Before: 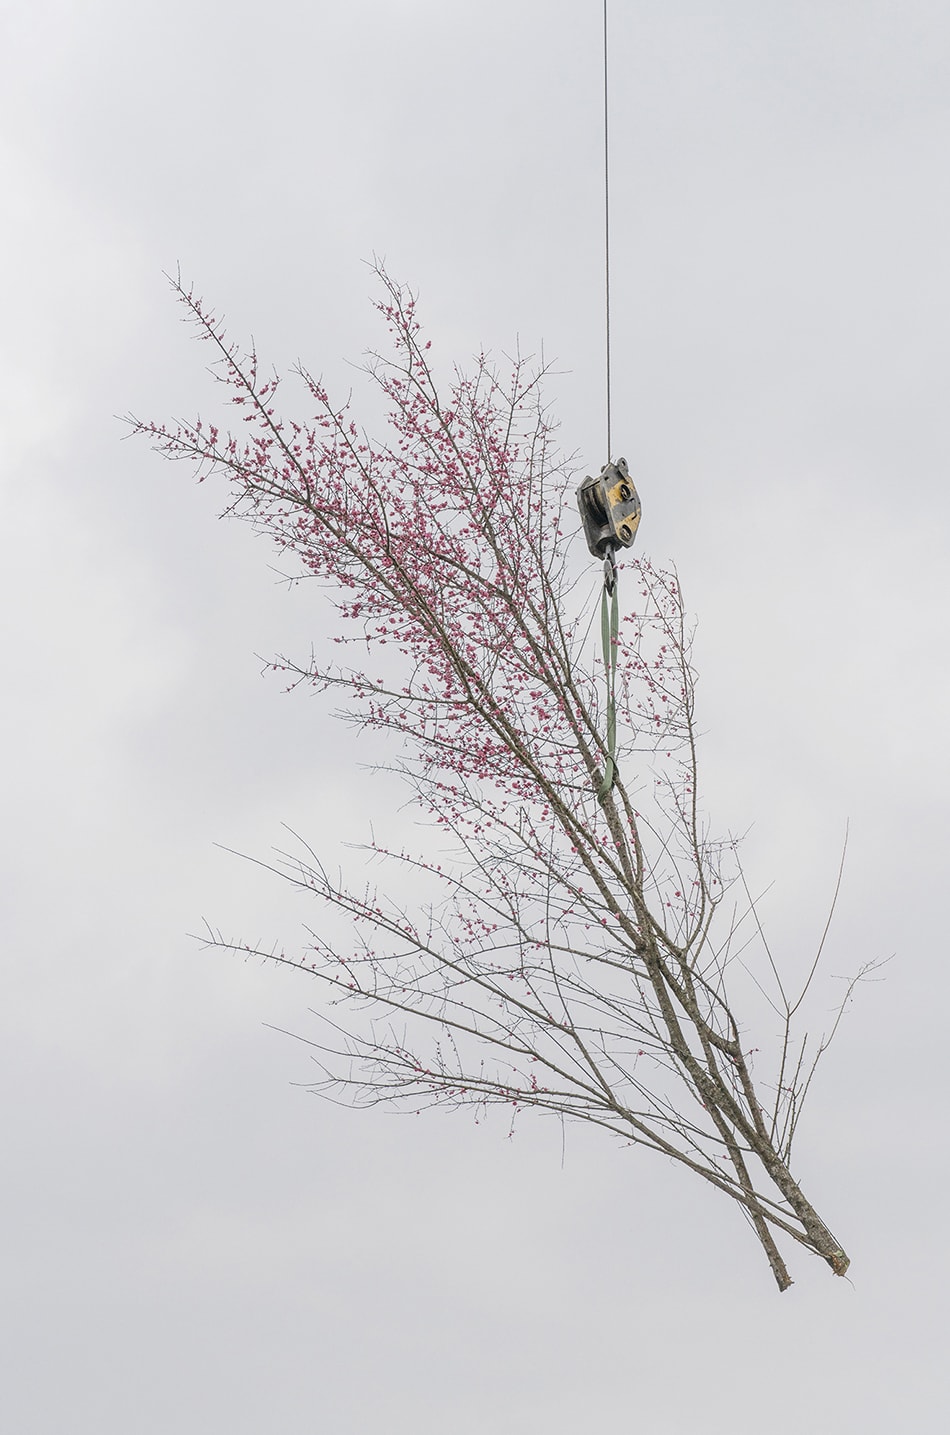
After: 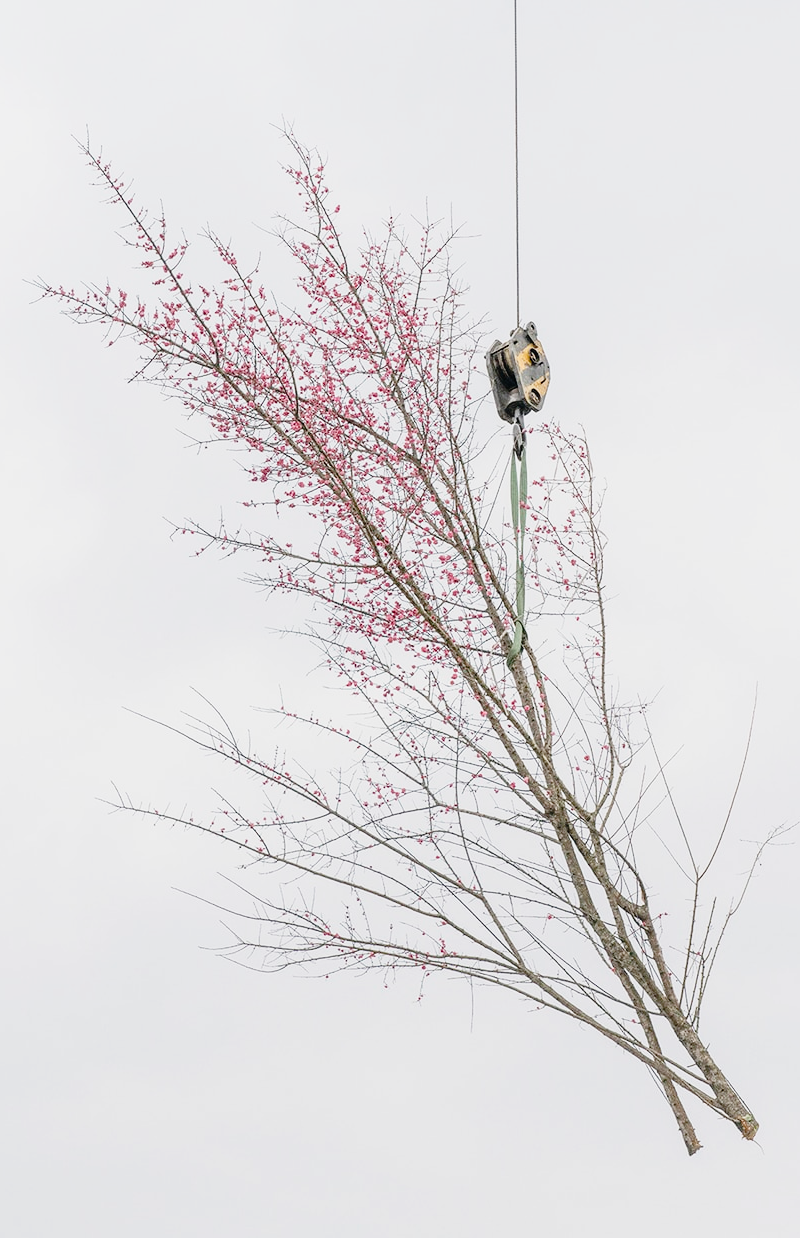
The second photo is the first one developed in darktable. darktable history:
tone curve: curves: ch0 [(0, 0.008) (0.107, 0.091) (0.278, 0.351) (0.457, 0.562) (0.628, 0.738) (0.839, 0.909) (0.998, 0.978)]; ch1 [(0, 0) (0.437, 0.408) (0.474, 0.479) (0.502, 0.5) (0.527, 0.519) (0.561, 0.575) (0.608, 0.665) (0.669, 0.748) (0.859, 0.899) (1, 1)]; ch2 [(0, 0) (0.33, 0.301) (0.421, 0.443) (0.473, 0.498) (0.502, 0.504) (0.522, 0.527) (0.549, 0.583) (0.644, 0.703) (1, 1)], preserve colors none
crop and rotate: left 9.632%, top 9.543%, right 6.142%, bottom 4.155%
